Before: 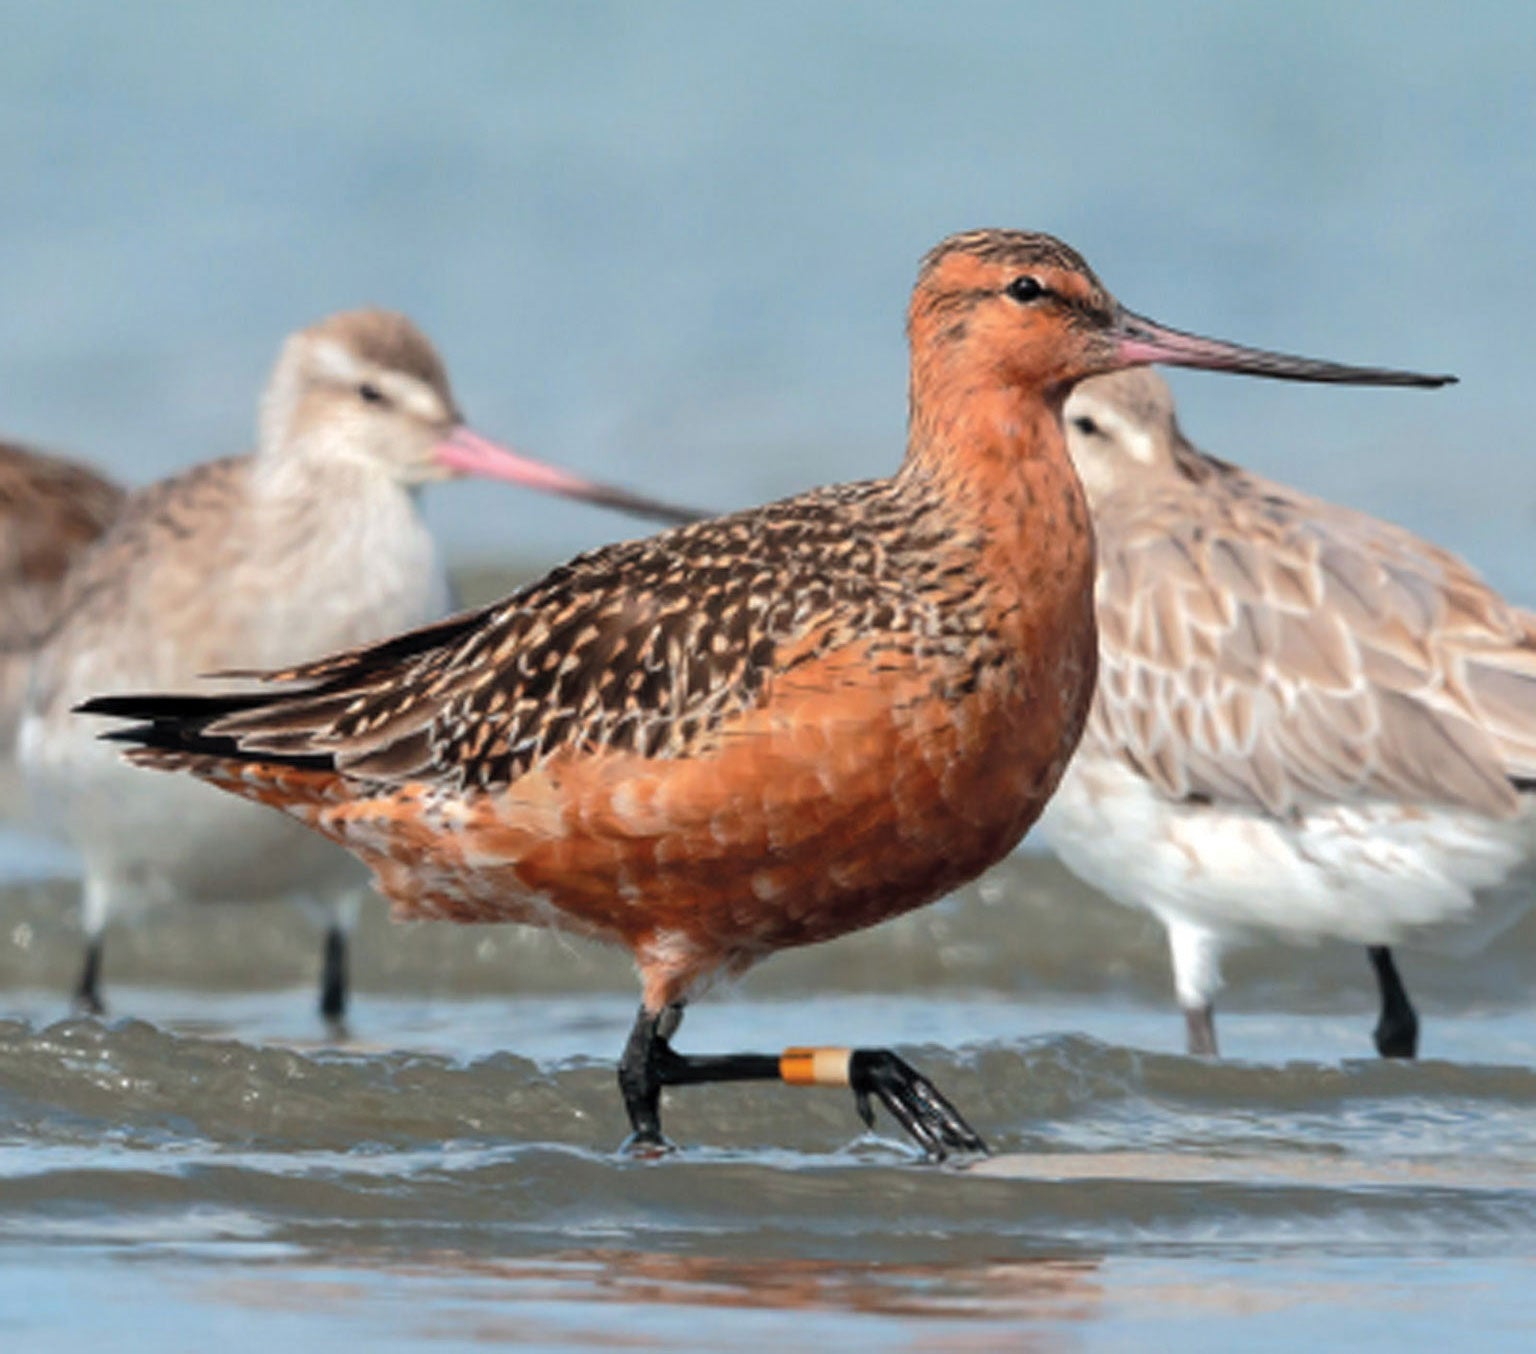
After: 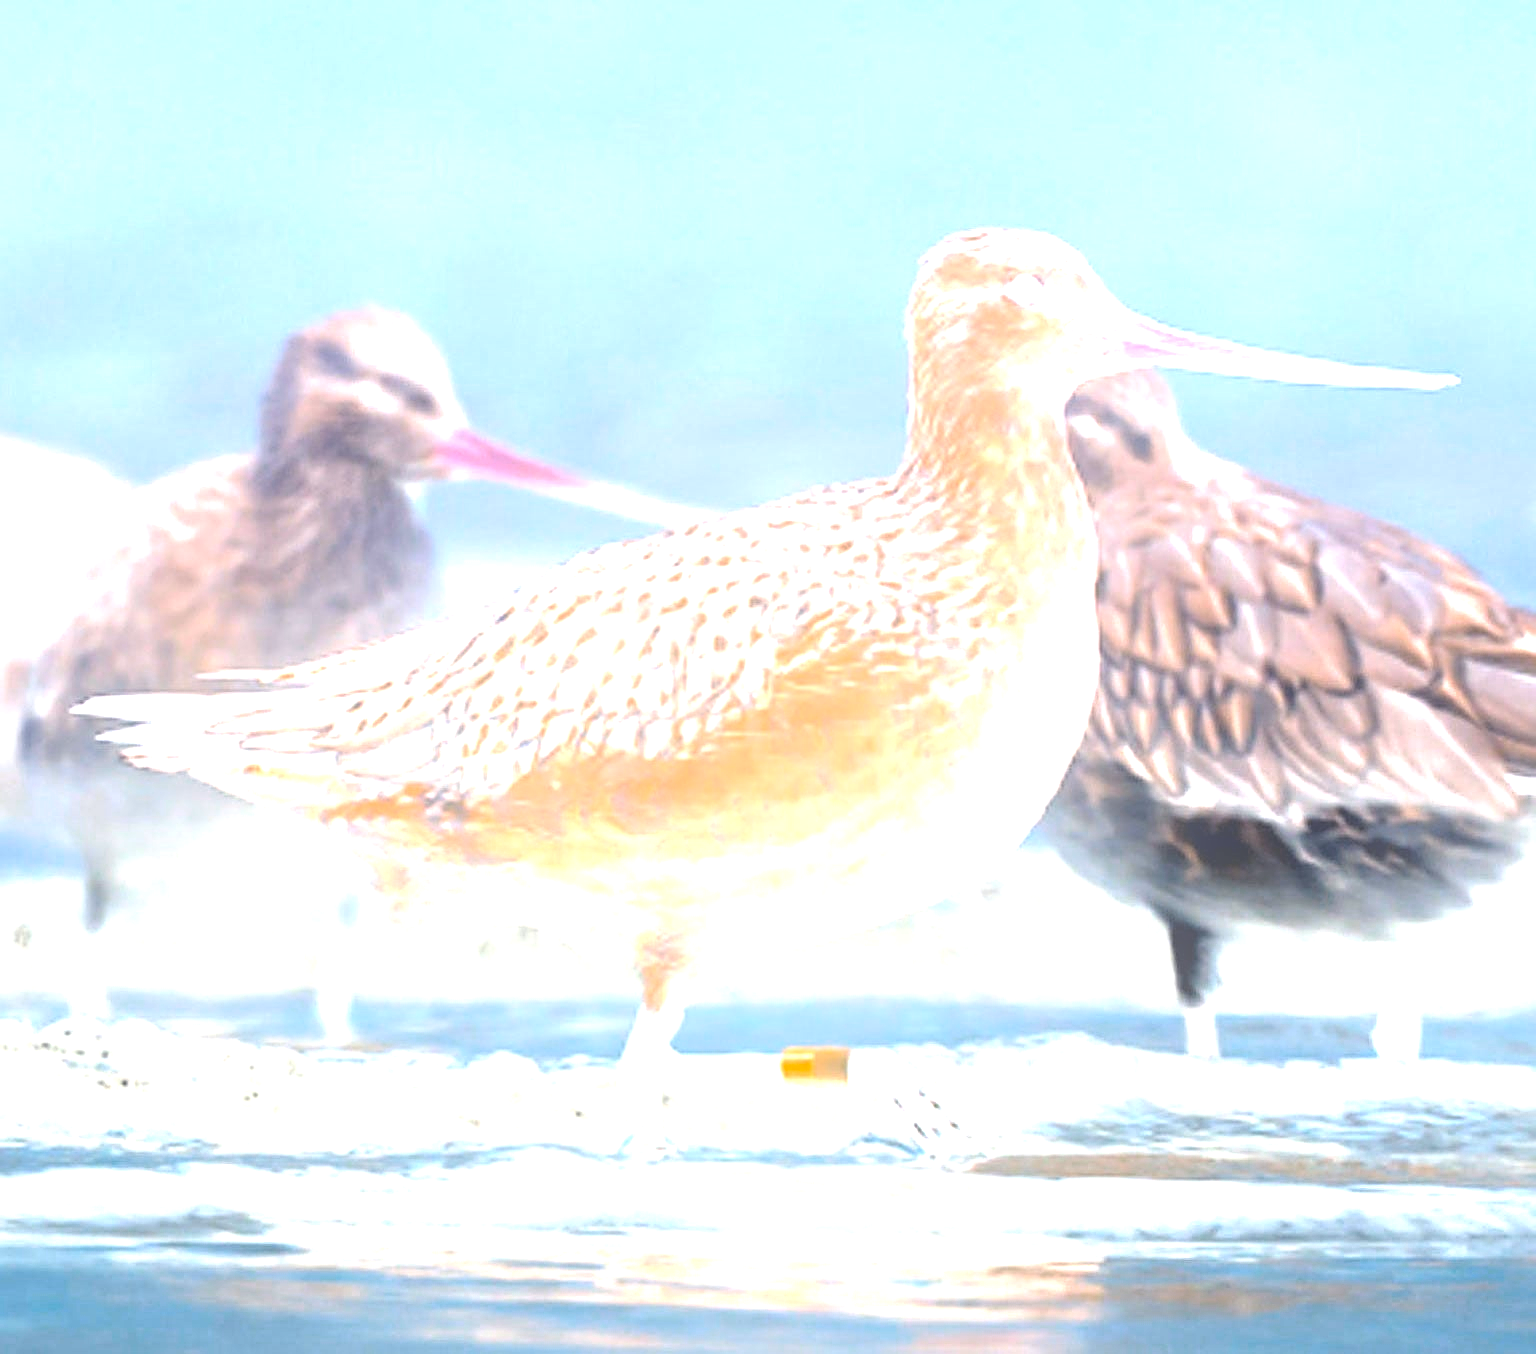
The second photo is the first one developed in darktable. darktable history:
exposure: black level correction 0, exposure 2 EV, compensate highlight preservation false
sharpen: on, module defaults
graduated density: hue 238.83°, saturation 50%
bloom: size 25%, threshold 5%, strength 90%
